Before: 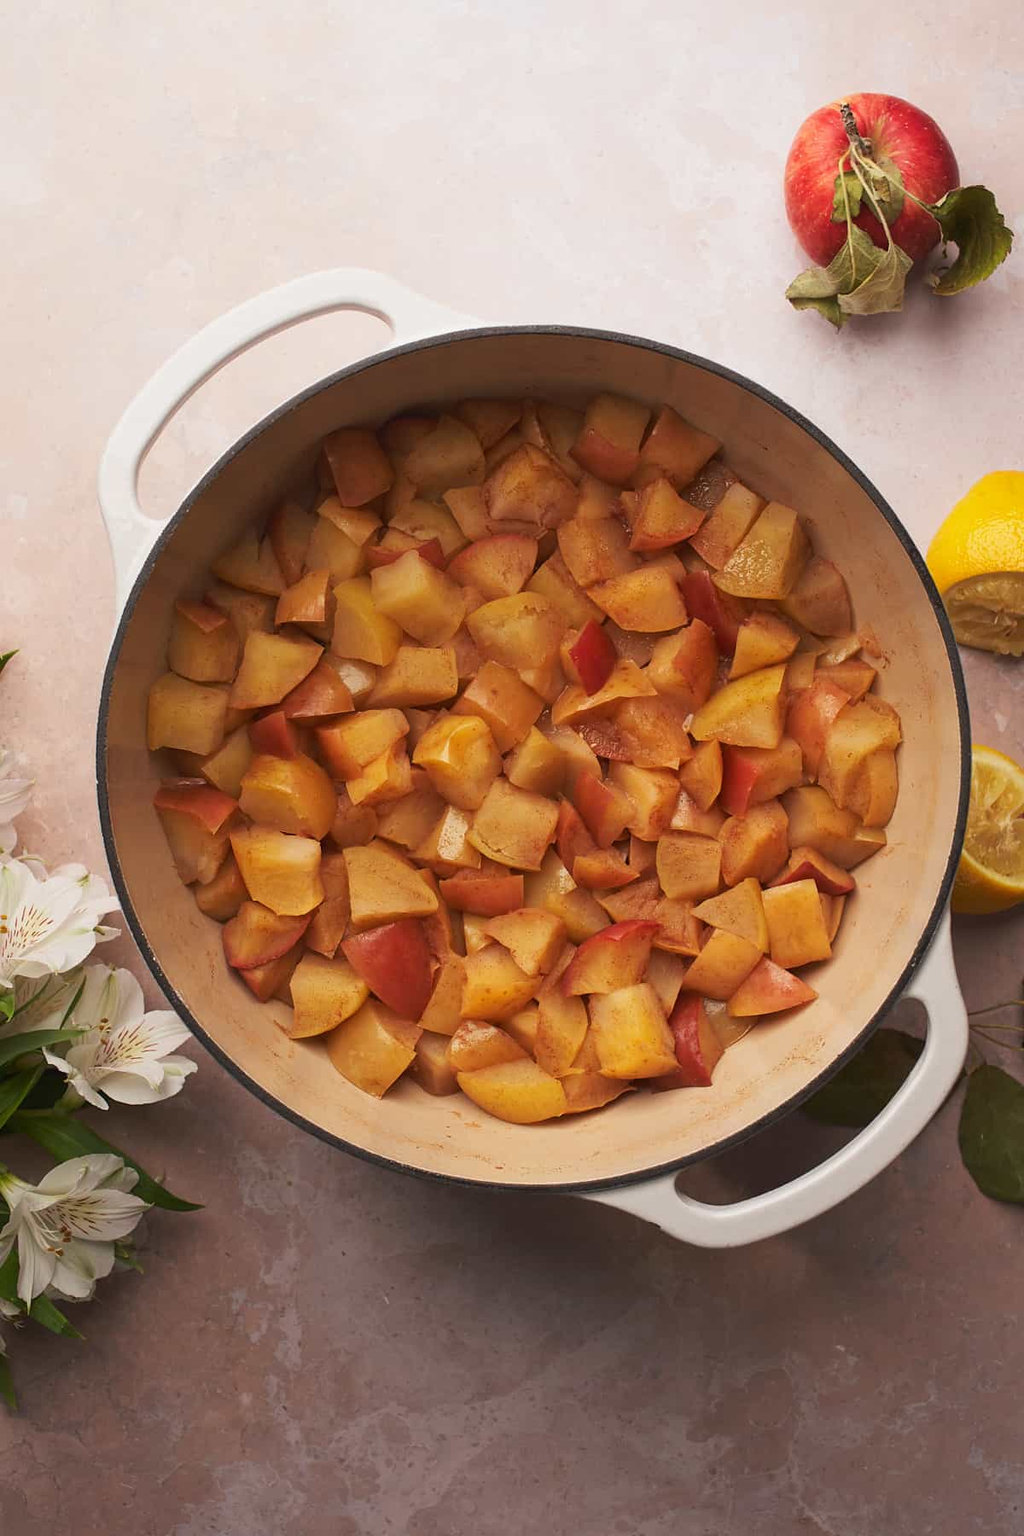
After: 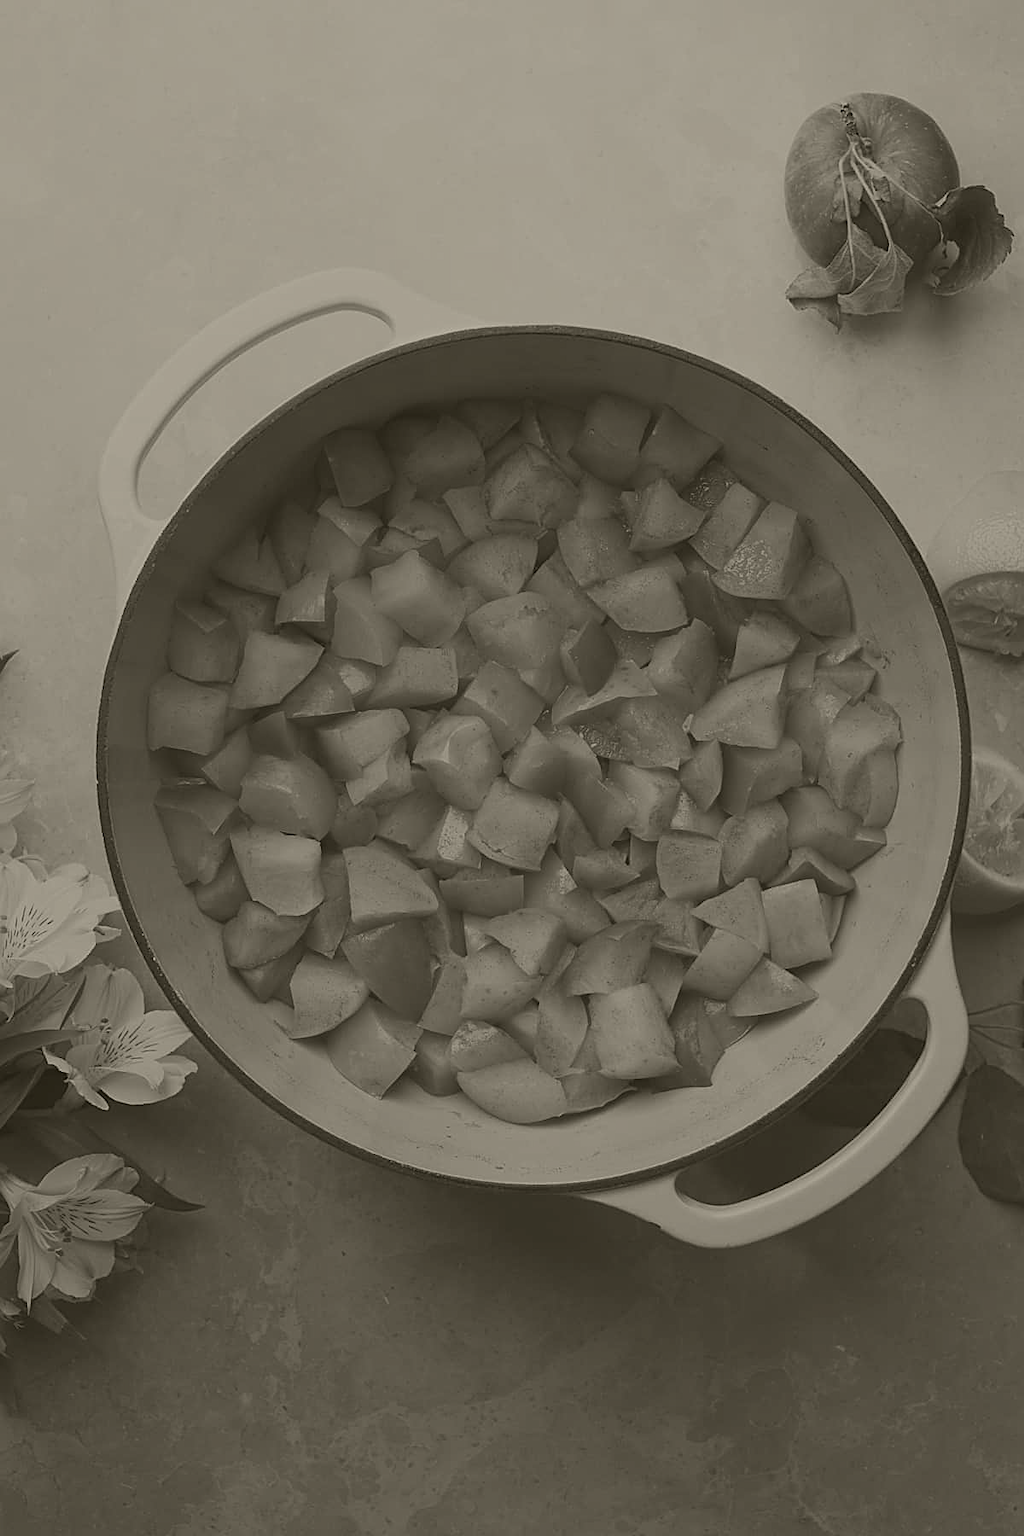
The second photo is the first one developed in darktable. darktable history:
colorize: hue 41.44°, saturation 22%, source mix 60%, lightness 10.61%
sharpen: on, module defaults
